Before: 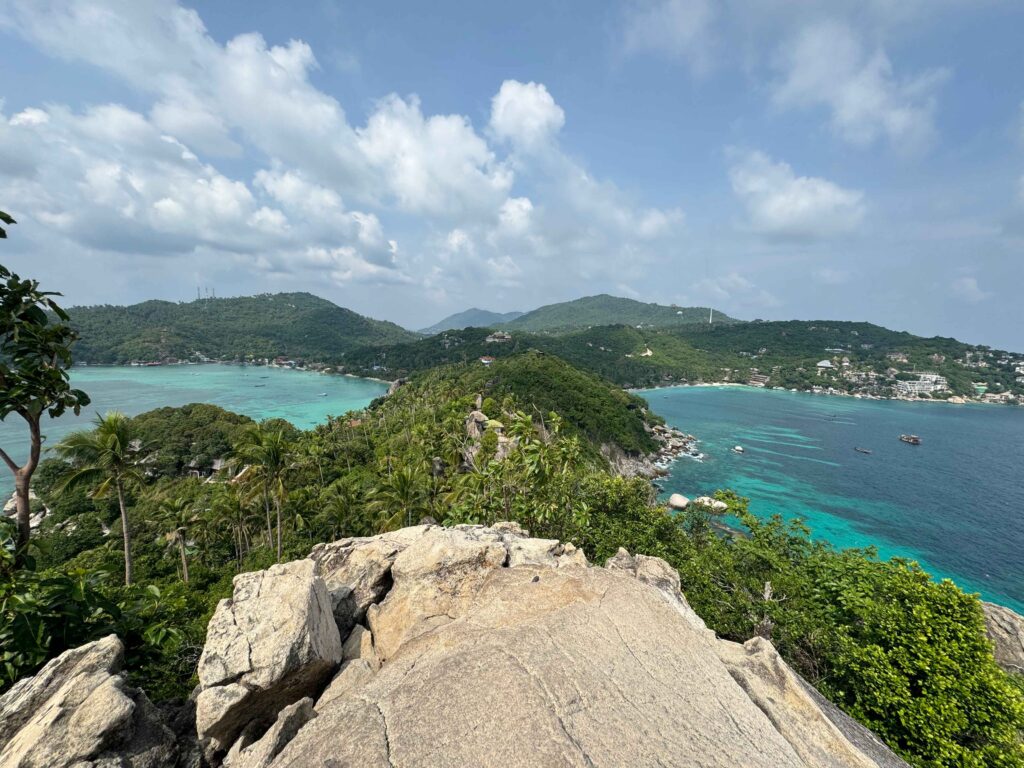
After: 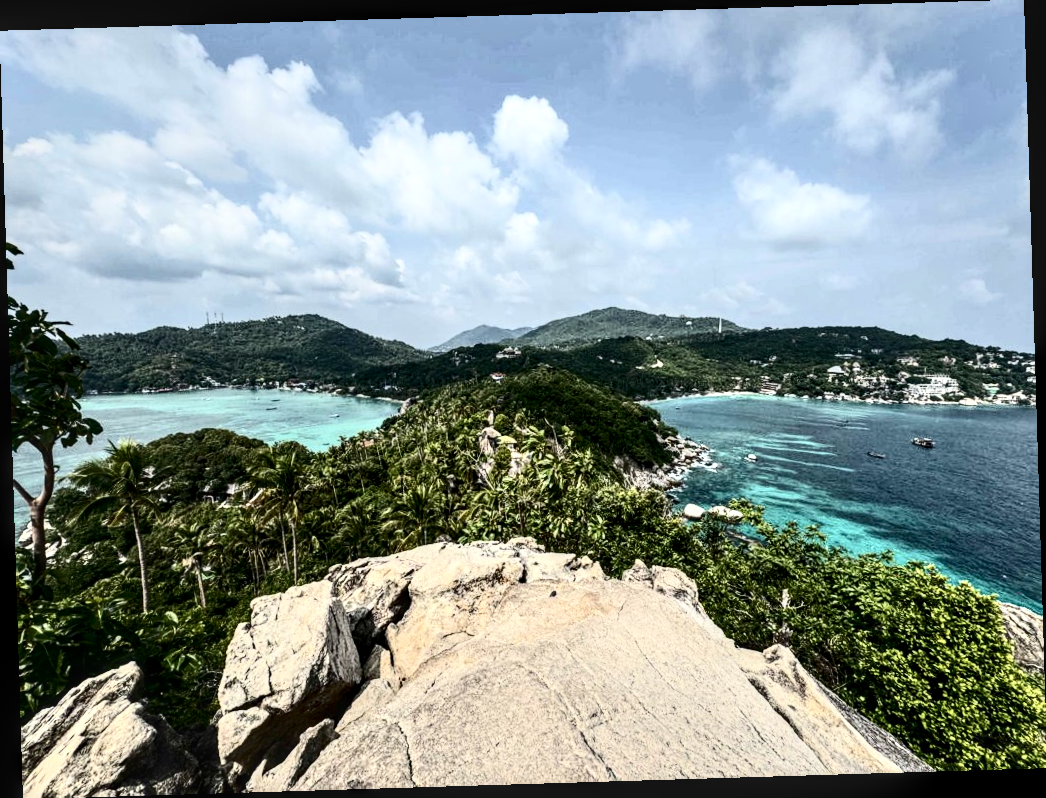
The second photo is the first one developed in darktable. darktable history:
local contrast: detail 154%
contrast brightness saturation: contrast 0.5, saturation -0.1
rotate and perspective: rotation -1.75°, automatic cropping off
